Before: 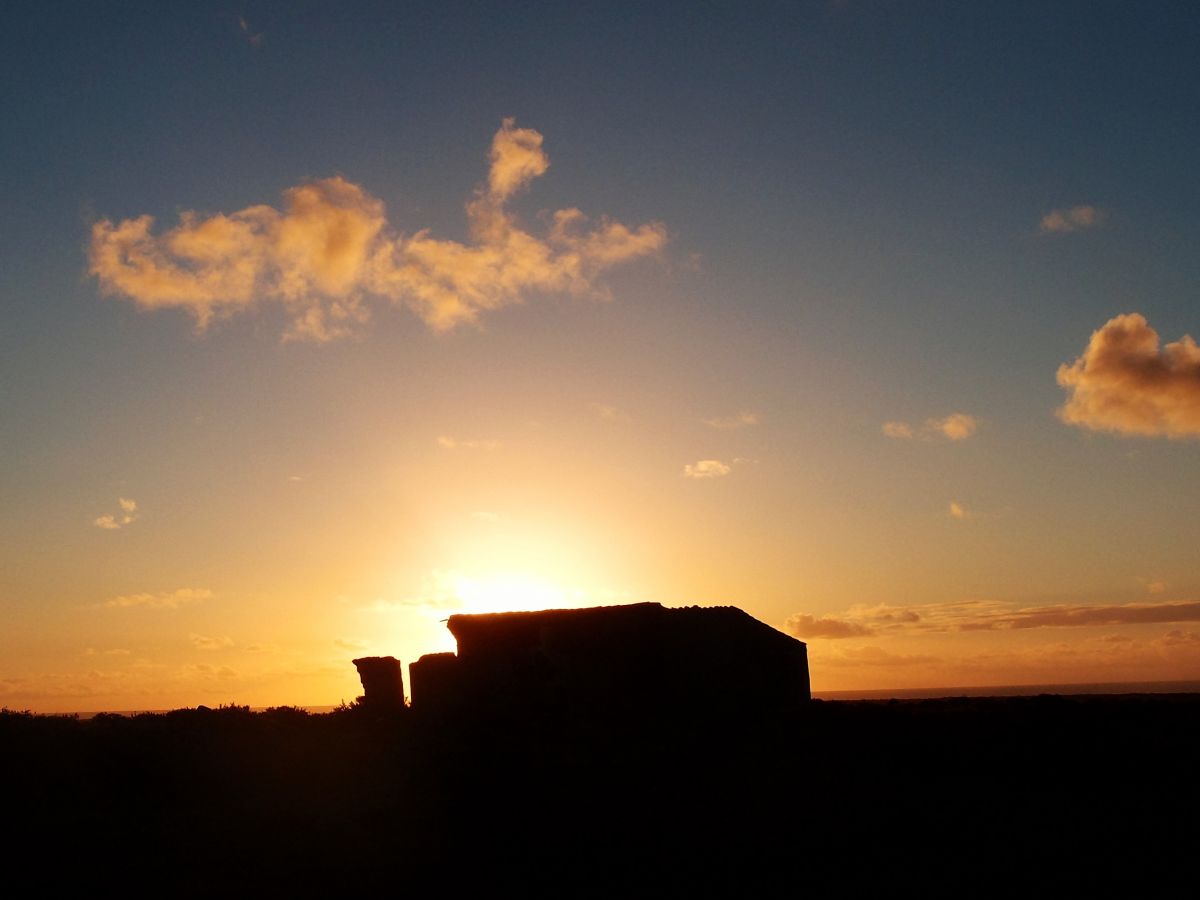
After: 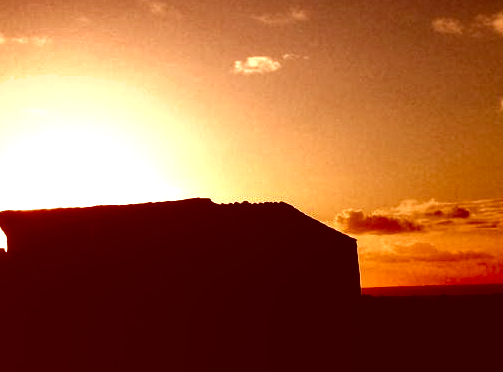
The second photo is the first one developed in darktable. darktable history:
color balance rgb: linear chroma grading › shadows -10.692%, linear chroma grading › global chroma 19.614%, perceptual saturation grading › global saturation 20%, perceptual saturation grading › highlights -50.15%, perceptual saturation grading › shadows 31.117%, perceptual brilliance grading › highlights 5.551%, perceptual brilliance grading › shadows -10.098%
local contrast: on, module defaults
contrast brightness saturation: contrast 0.088, brightness -0.587, saturation 0.17
color correction: highlights a* 9.04, highlights b* 8.79, shadows a* 39.48, shadows b* 39.37, saturation 0.825
crop: left 37.565%, top 44.97%, right 20.479%, bottom 13.606%
shadows and highlights: soften with gaussian
tone equalizer: -8 EV -0.383 EV, -7 EV -0.414 EV, -6 EV -0.32 EV, -5 EV -0.185 EV, -3 EV 0.206 EV, -2 EV 0.314 EV, -1 EV 0.392 EV, +0 EV 0.412 EV, edges refinement/feathering 500, mask exposure compensation -1.57 EV, preserve details no
